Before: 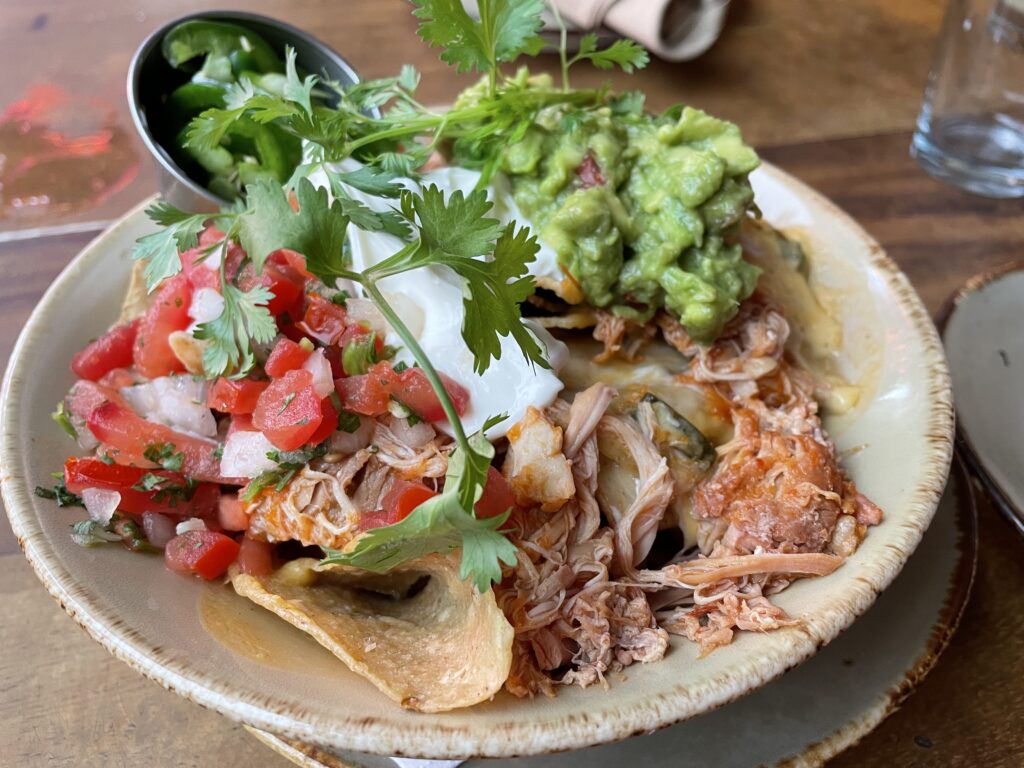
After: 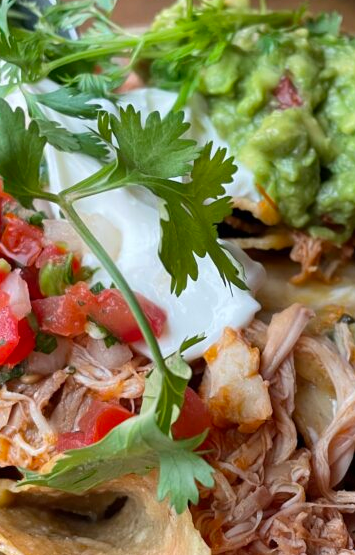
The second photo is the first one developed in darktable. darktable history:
crop and rotate: left 29.683%, top 10.373%, right 35.592%, bottom 17.316%
